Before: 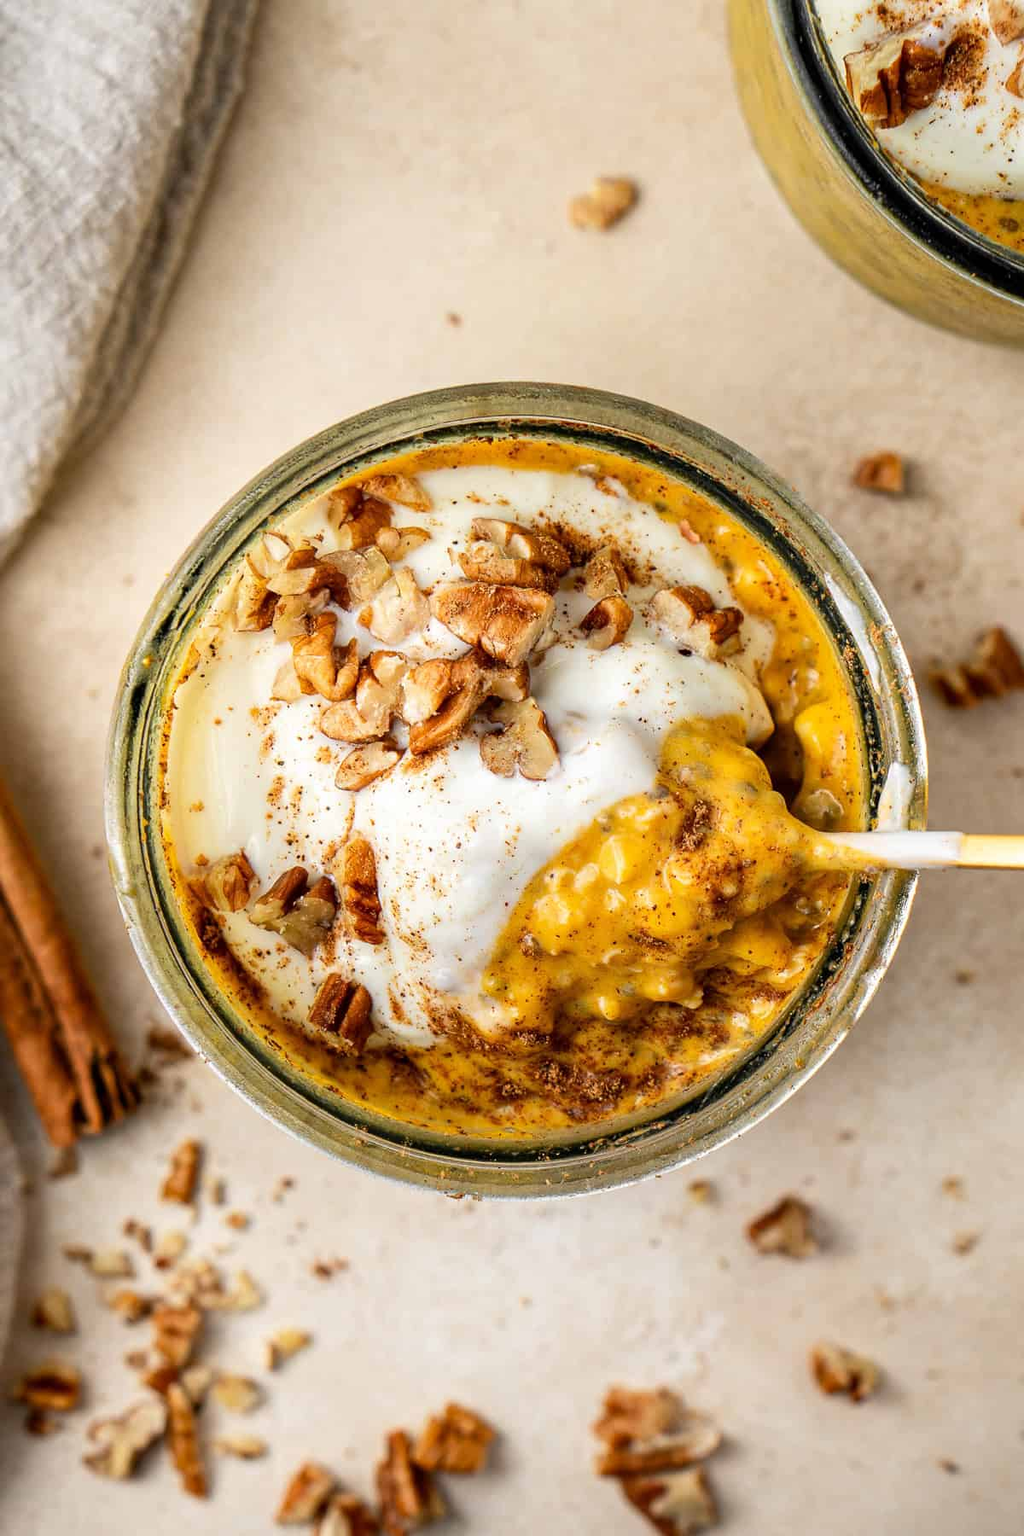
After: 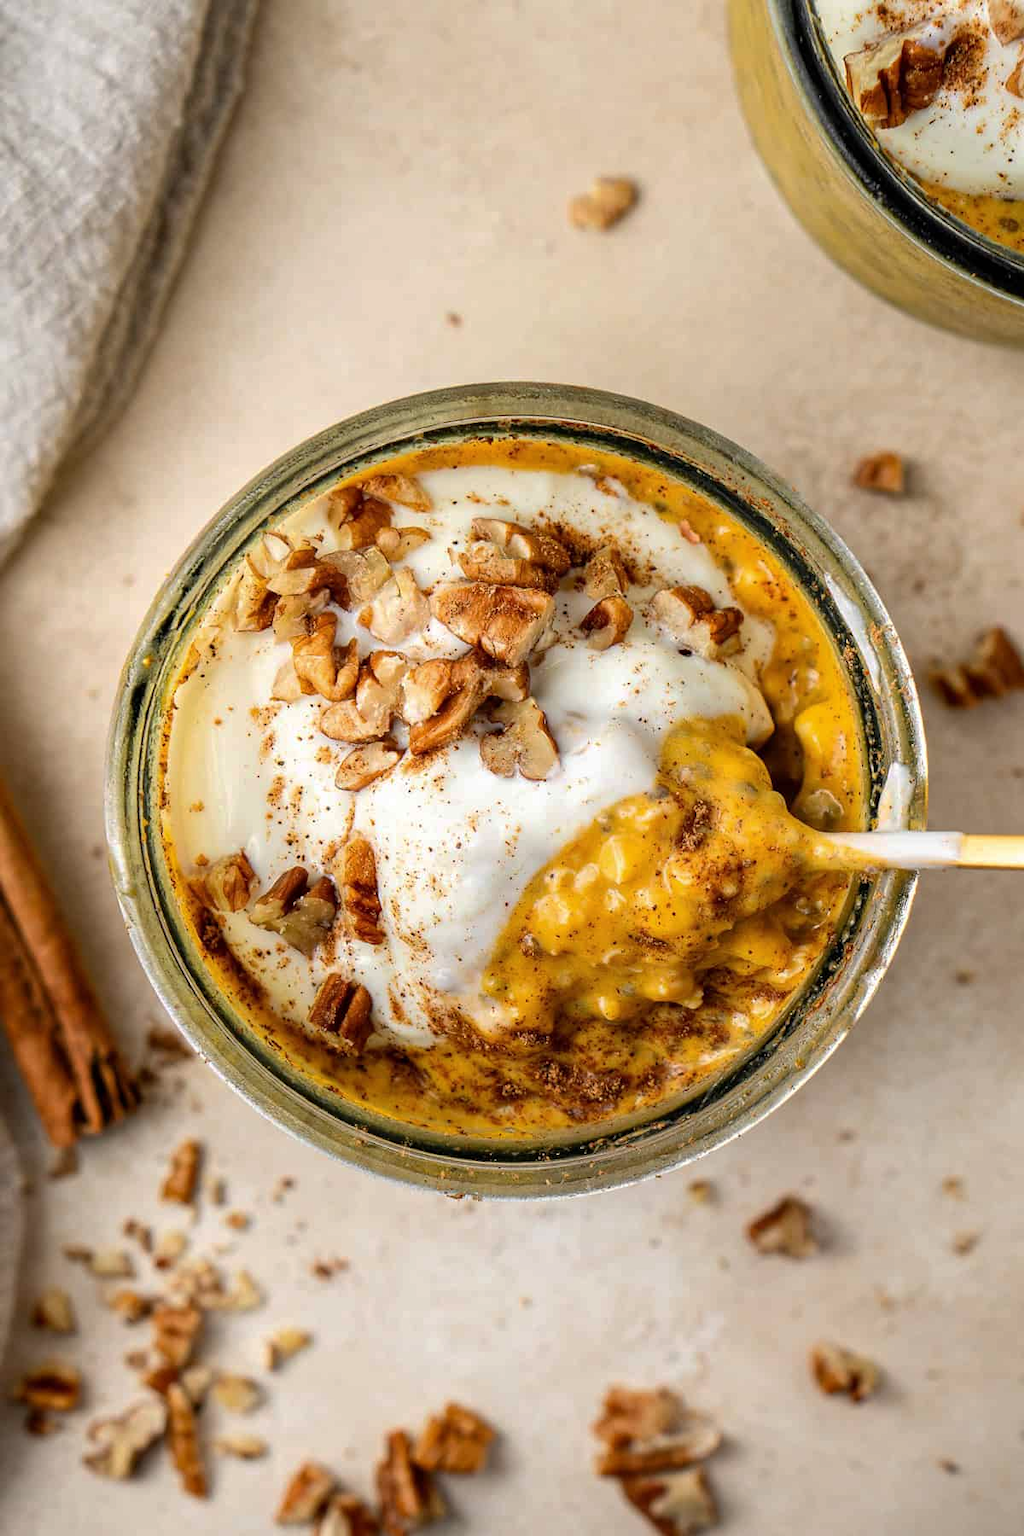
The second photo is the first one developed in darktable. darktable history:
base curve: curves: ch0 [(0, 0) (0.74, 0.67) (1, 1)], preserve colors none
